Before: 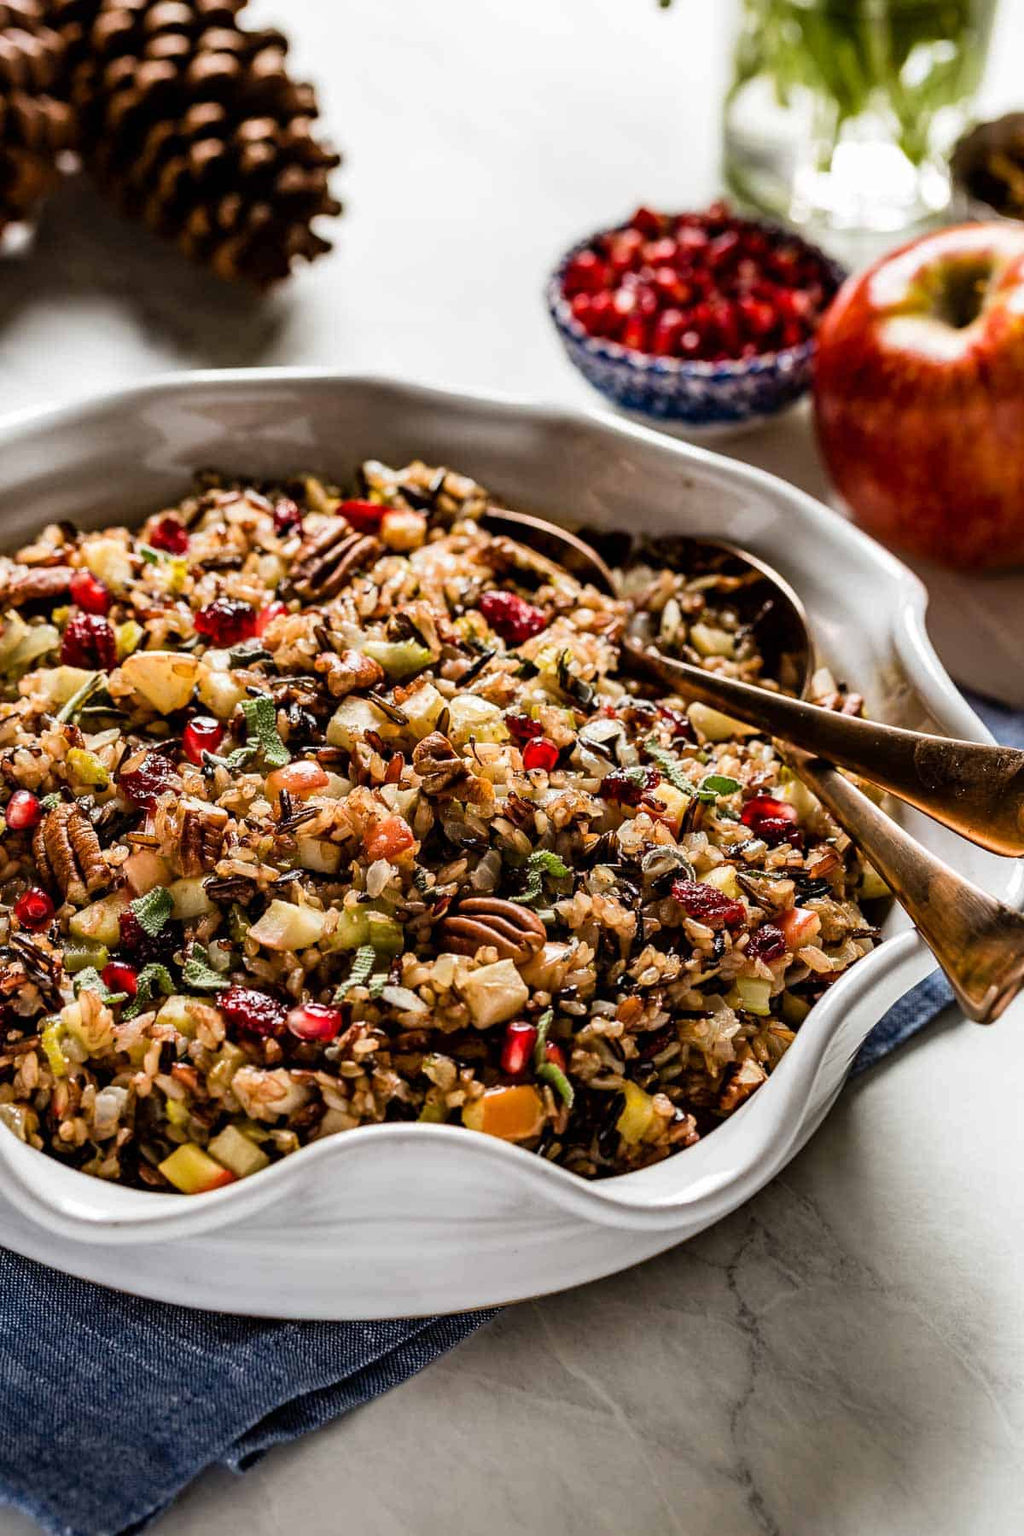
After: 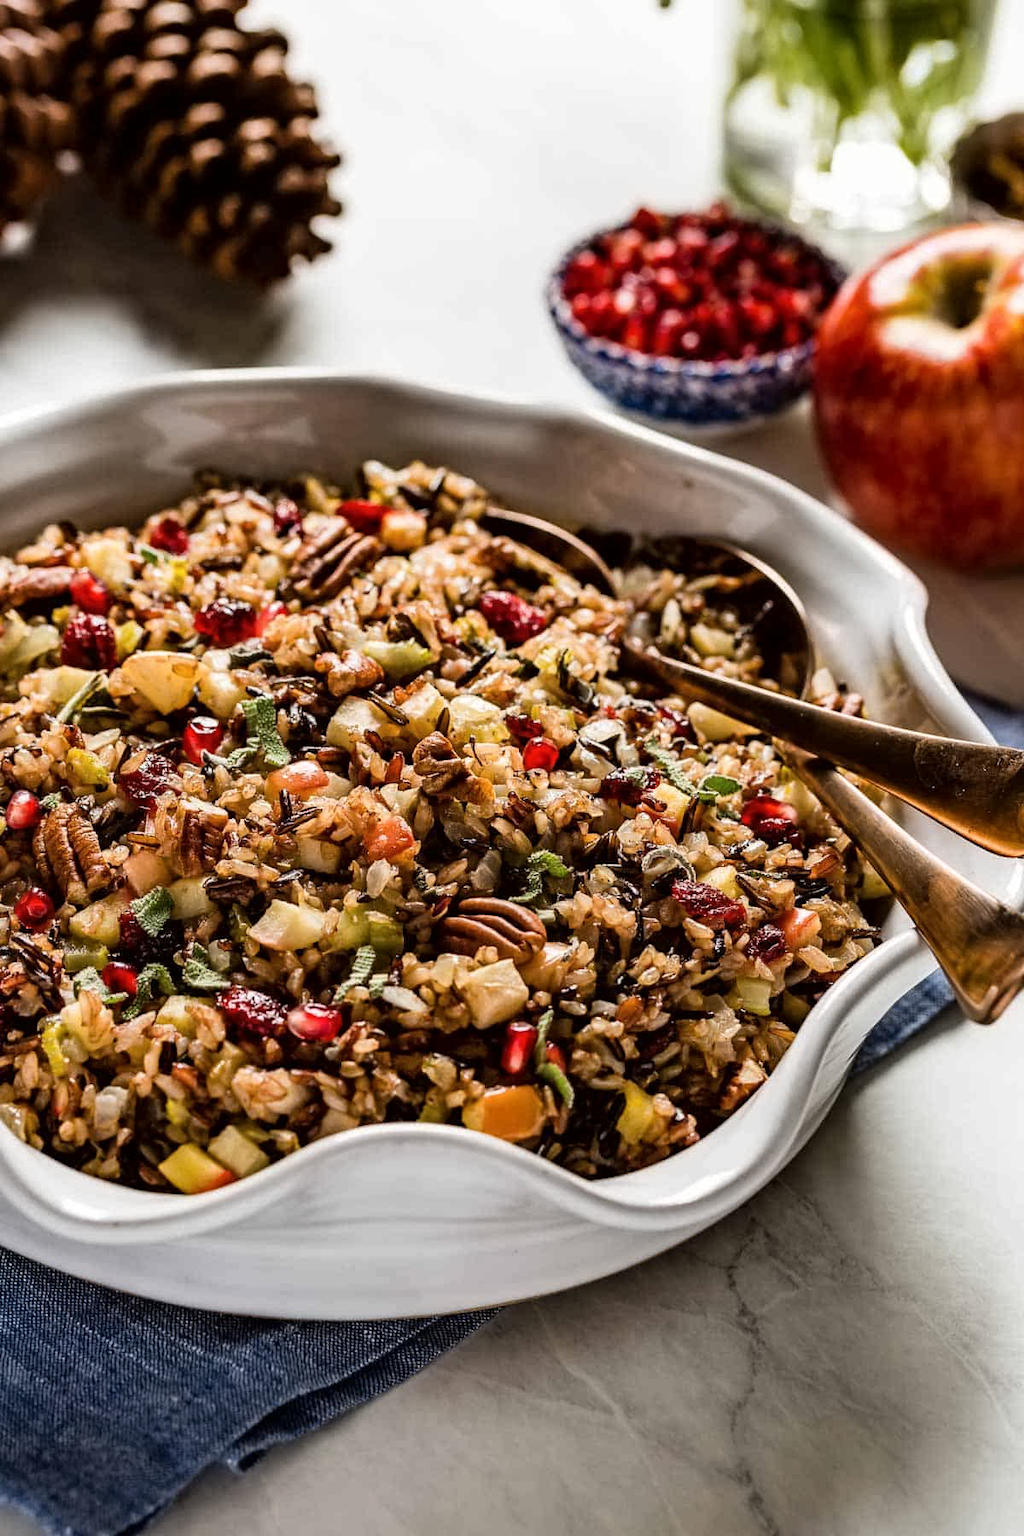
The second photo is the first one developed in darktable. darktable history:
contrast equalizer: y [[0.5 ×6], [0.5 ×6], [0.5 ×6], [0 ×6], [0, 0, 0, 0.581, 0.011, 0]]
